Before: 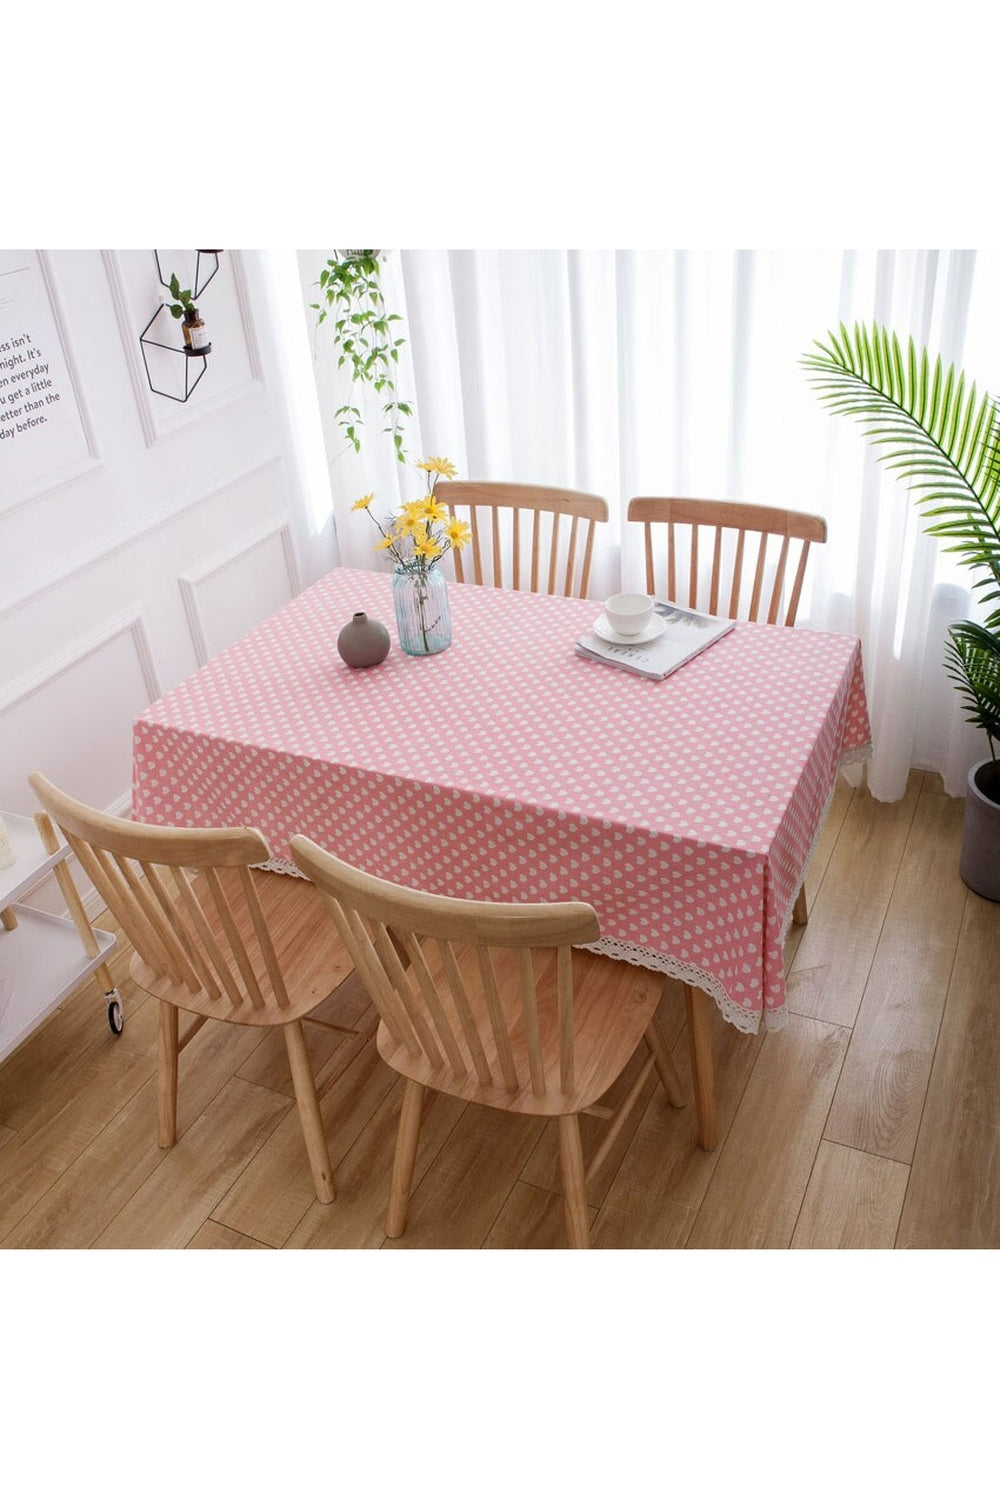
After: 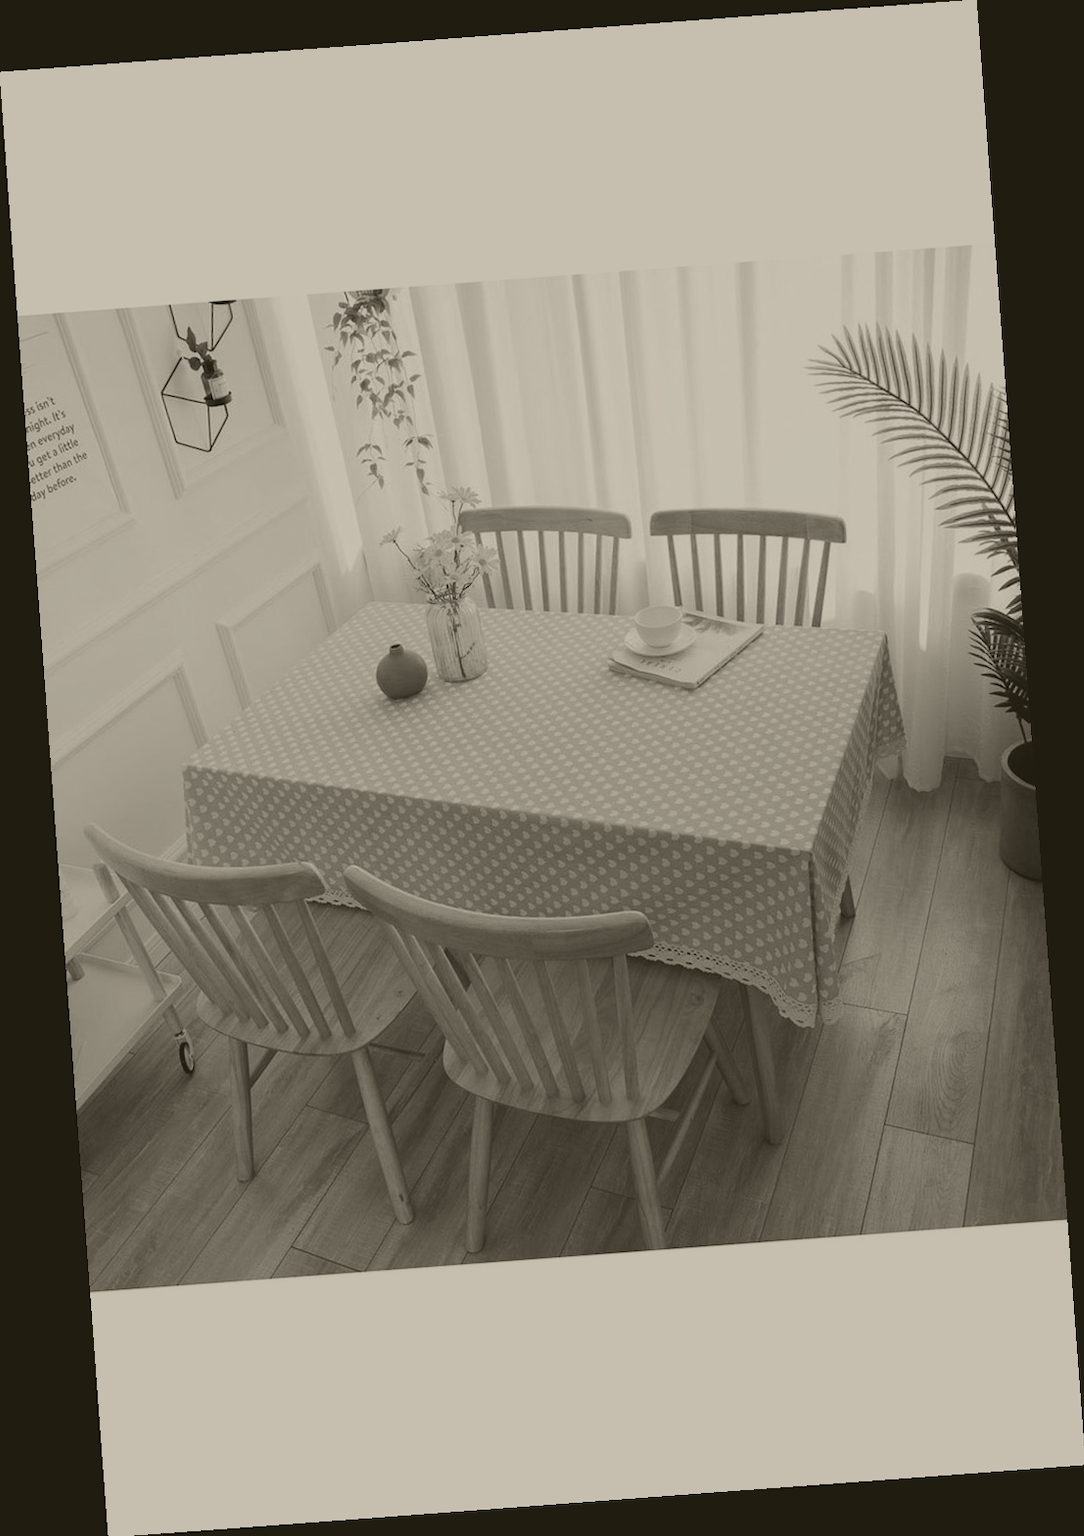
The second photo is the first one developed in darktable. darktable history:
colorize: hue 41.44°, saturation 22%, source mix 60%, lightness 10.61%
rotate and perspective: rotation -4.25°, automatic cropping off
tone equalizer: -8 EV -0.417 EV, -7 EV -0.389 EV, -6 EV -0.333 EV, -5 EV -0.222 EV, -3 EV 0.222 EV, -2 EV 0.333 EV, -1 EV 0.389 EV, +0 EV 0.417 EV, edges refinement/feathering 500, mask exposure compensation -1.57 EV, preserve details no
